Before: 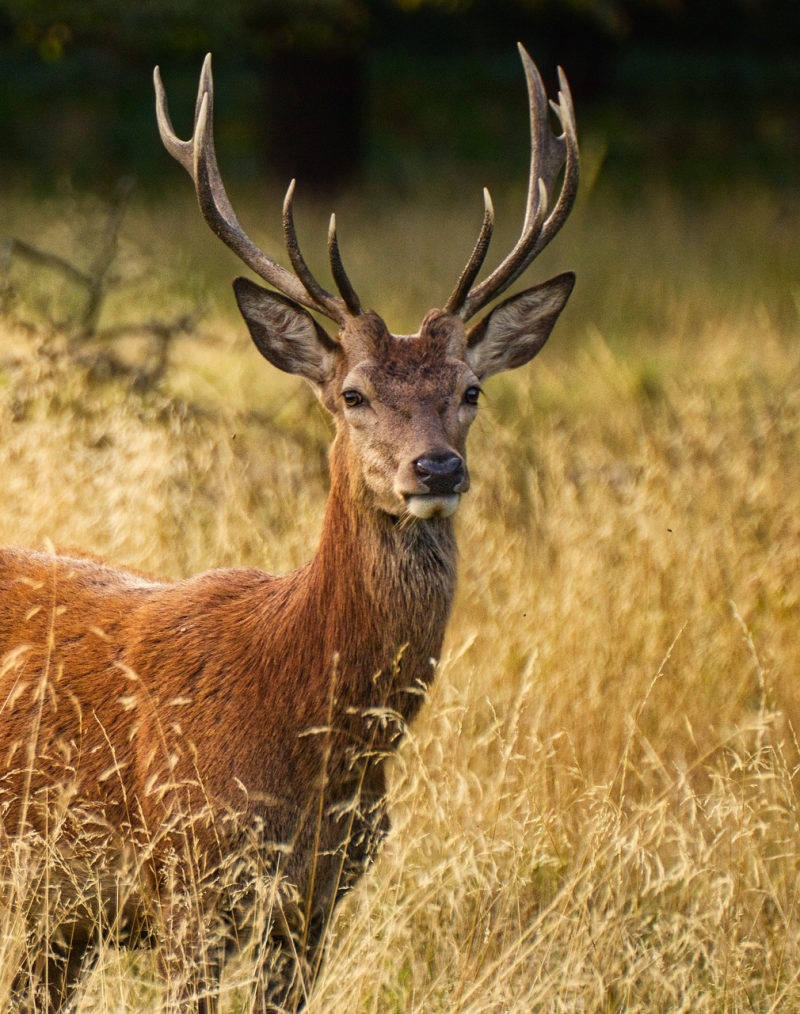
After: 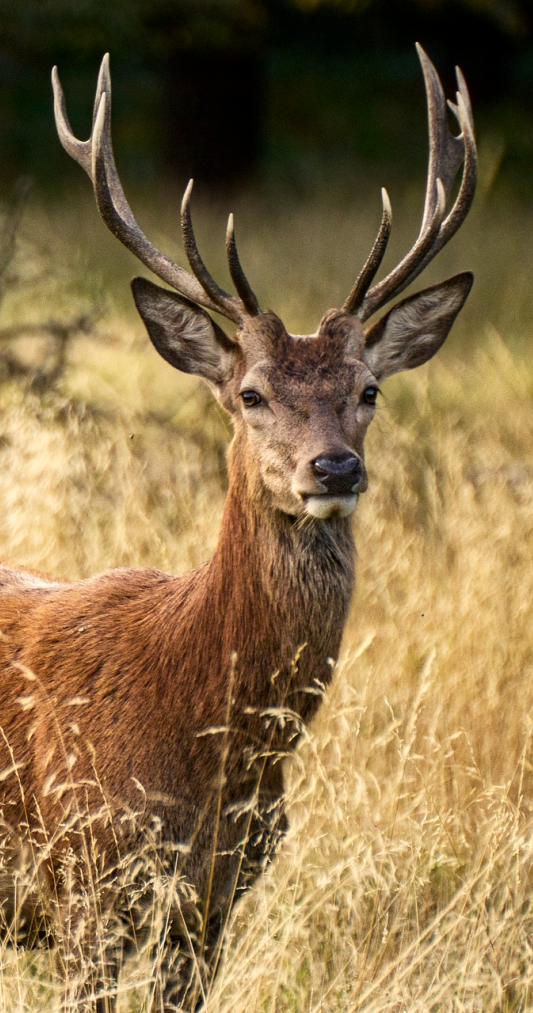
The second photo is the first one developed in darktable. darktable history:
crop and rotate: left 12.846%, right 20.522%
exposure: black level correction 0.002, exposure 0.149 EV, compensate highlight preservation false
contrast brightness saturation: contrast 0.113, saturation -0.158
